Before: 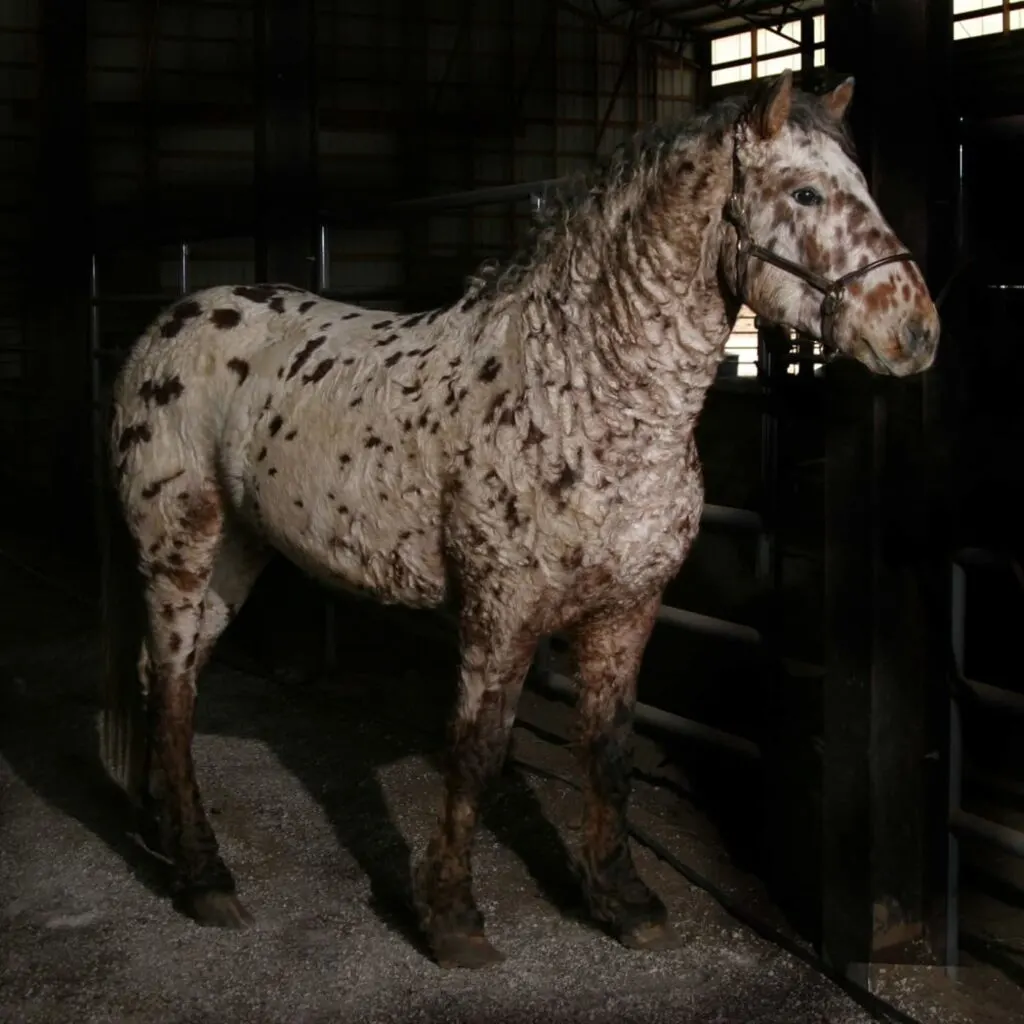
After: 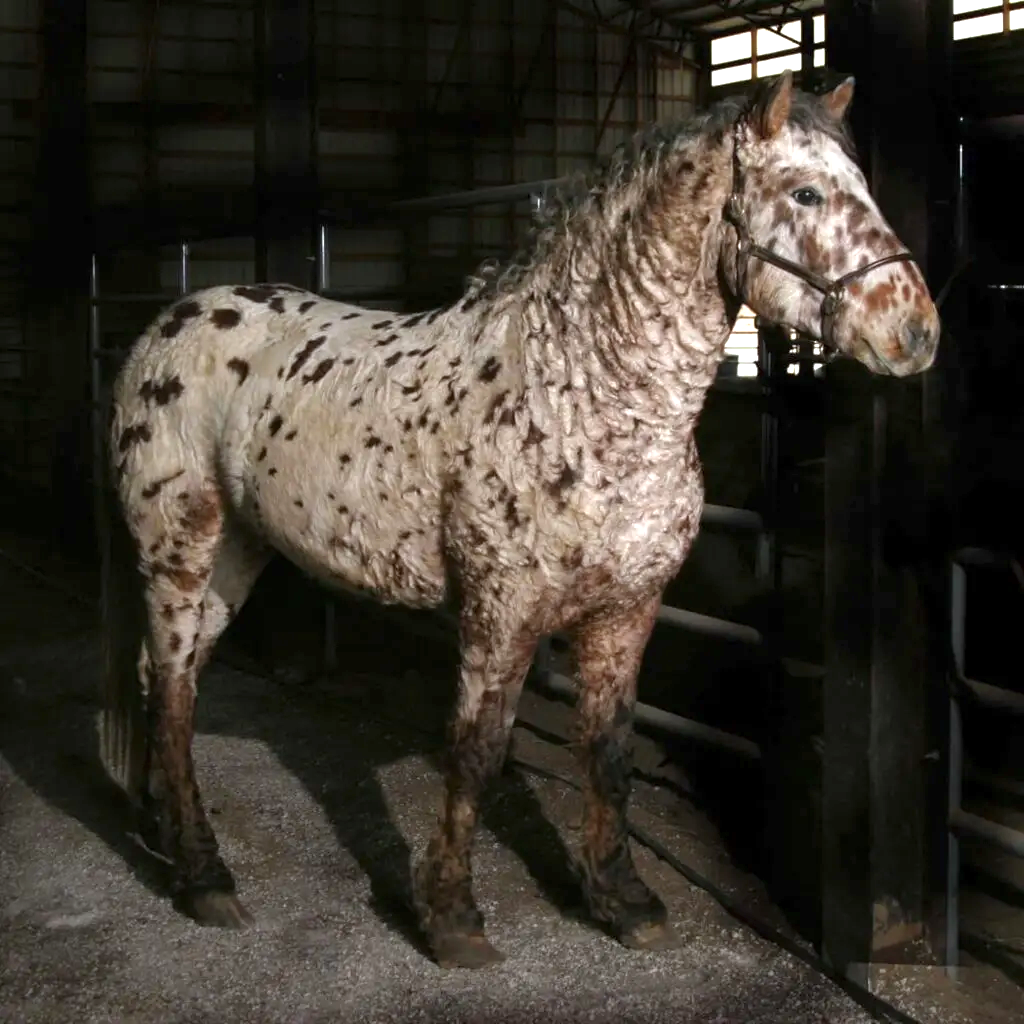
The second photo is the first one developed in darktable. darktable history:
shadows and highlights: shadows 25, highlights -25
white balance: red 0.982, blue 1.018
exposure: exposure 1 EV, compensate highlight preservation false
